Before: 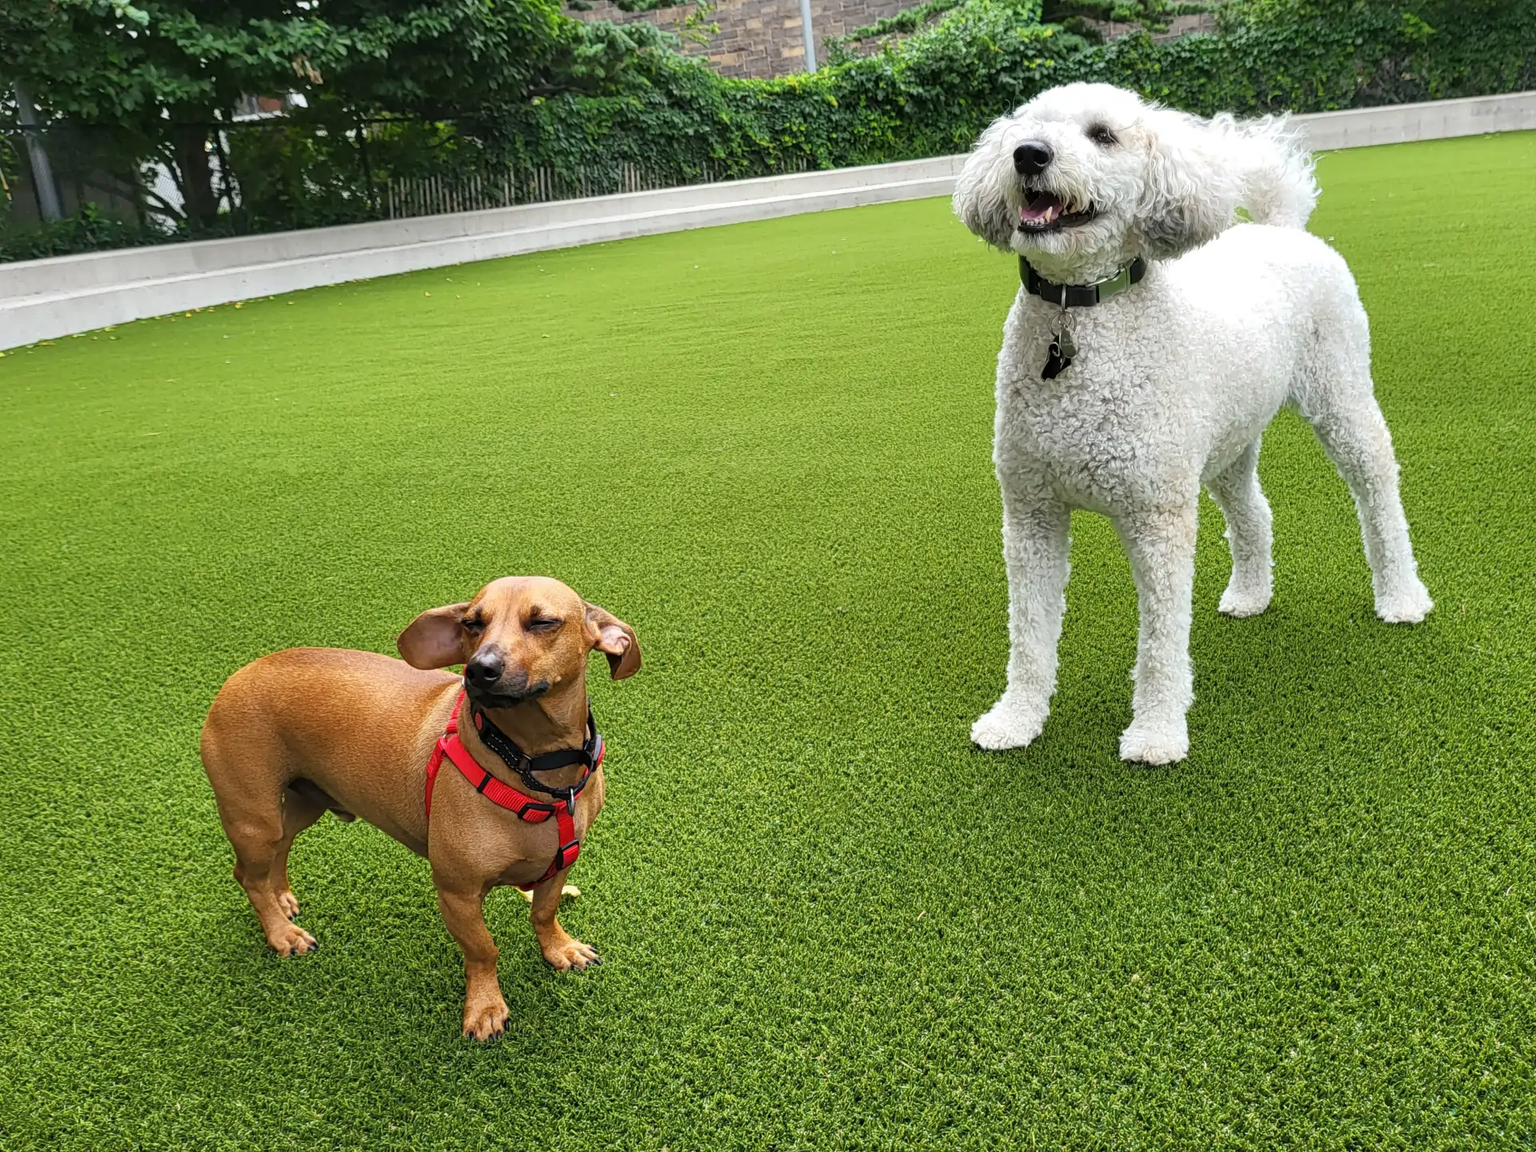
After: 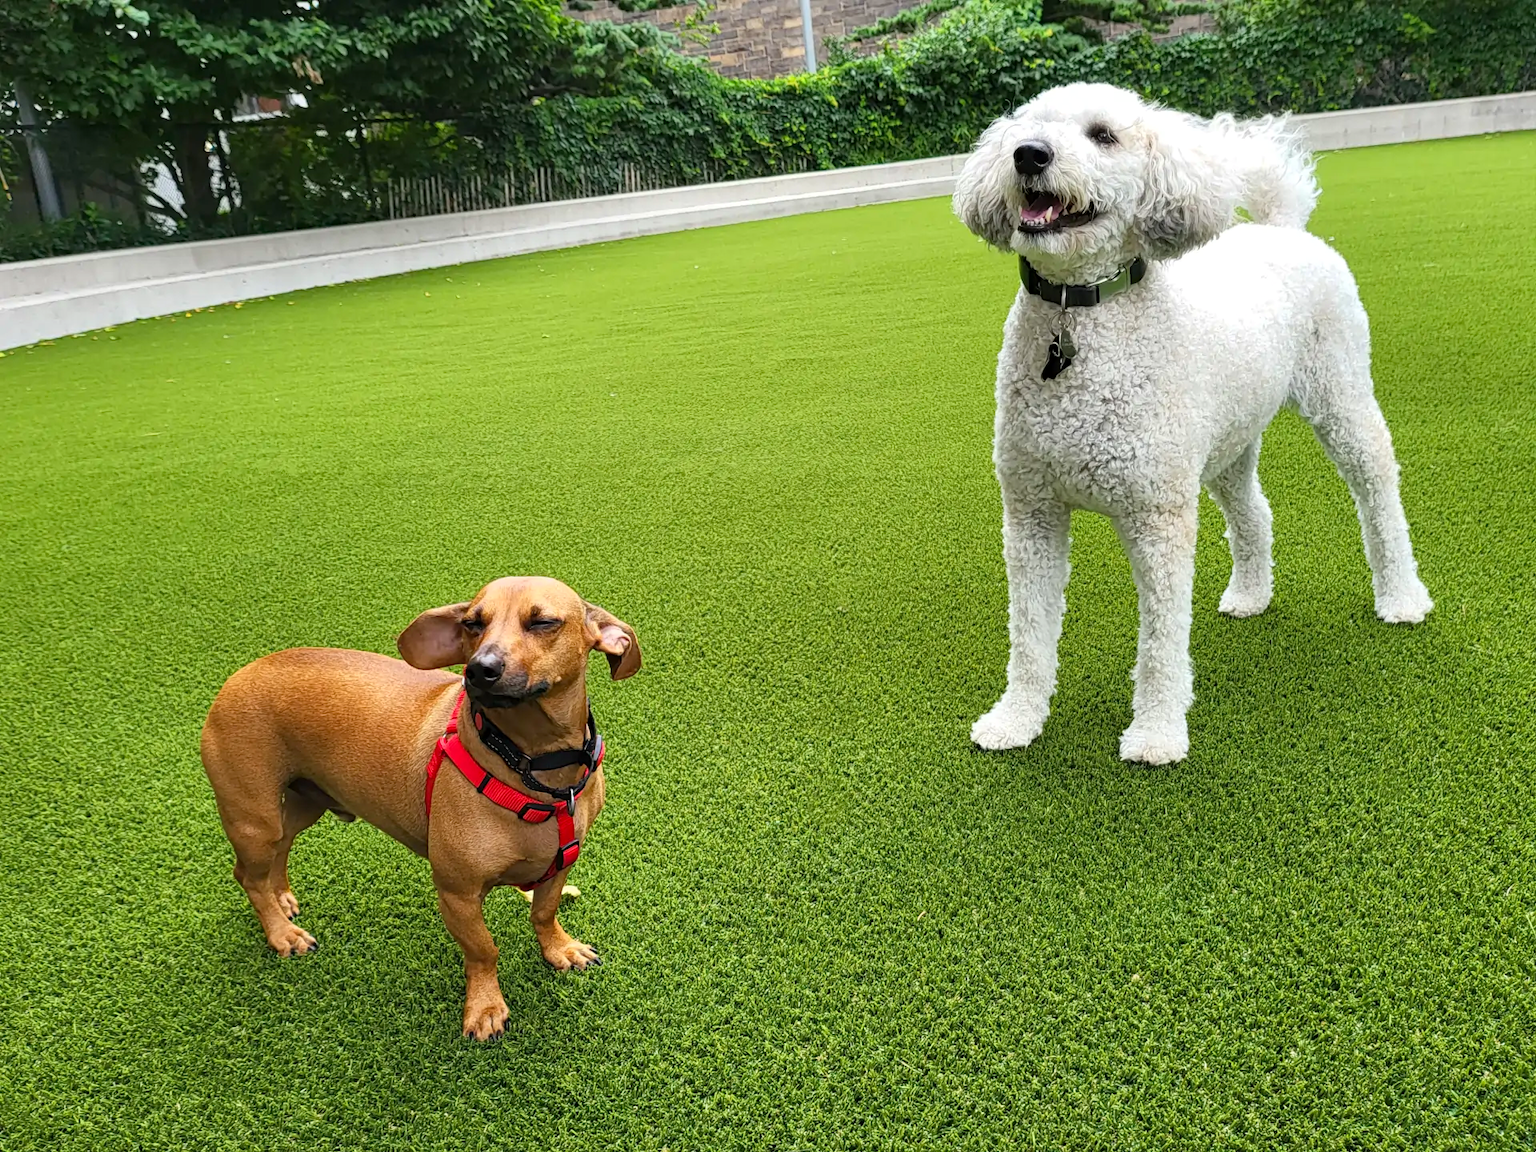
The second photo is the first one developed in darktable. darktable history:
haze removal: strength 0.12, distance 0.25, compatibility mode true, adaptive false
contrast brightness saturation: contrast 0.1, brightness 0.03, saturation 0.09
